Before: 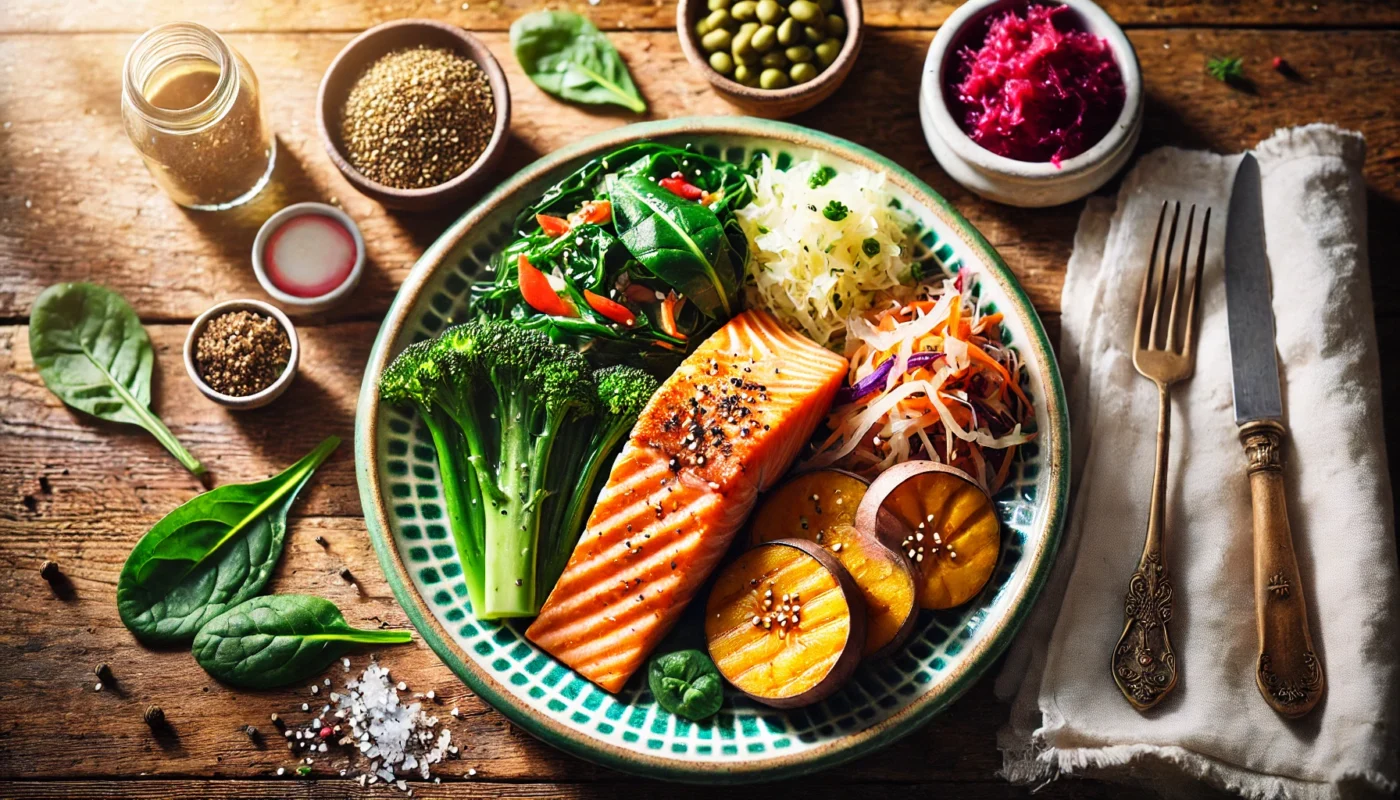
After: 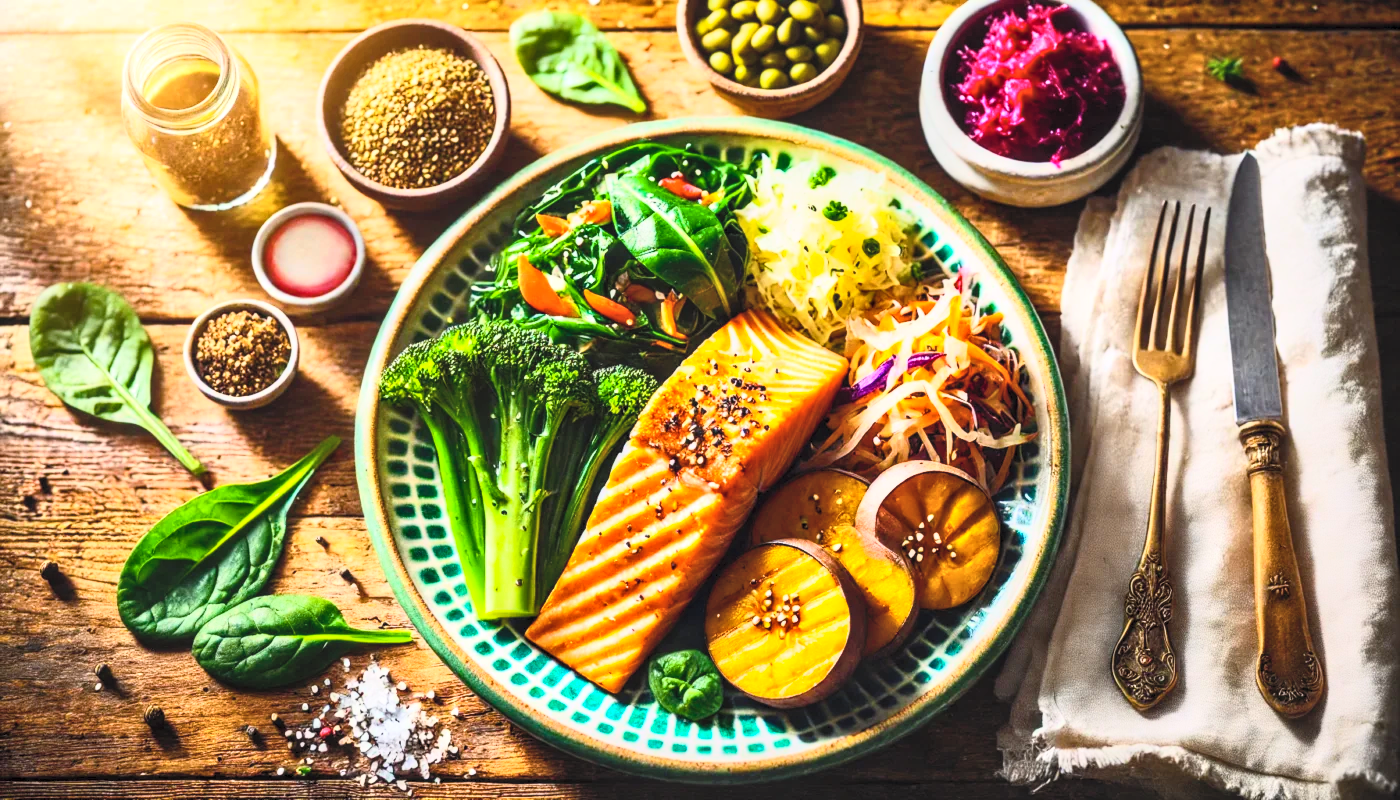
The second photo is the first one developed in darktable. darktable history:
contrast brightness saturation: contrast 0.39, brightness 0.53
color balance rgb: linear chroma grading › global chroma 15%, perceptual saturation grading › global saturation 30%
local contrast: on, module defaults
shadows and highlights: radius 334.93, shadows 63.48, highlights 6.06, compress 87.7%, highlights color adjustment 39.73%, soften with gaussian
